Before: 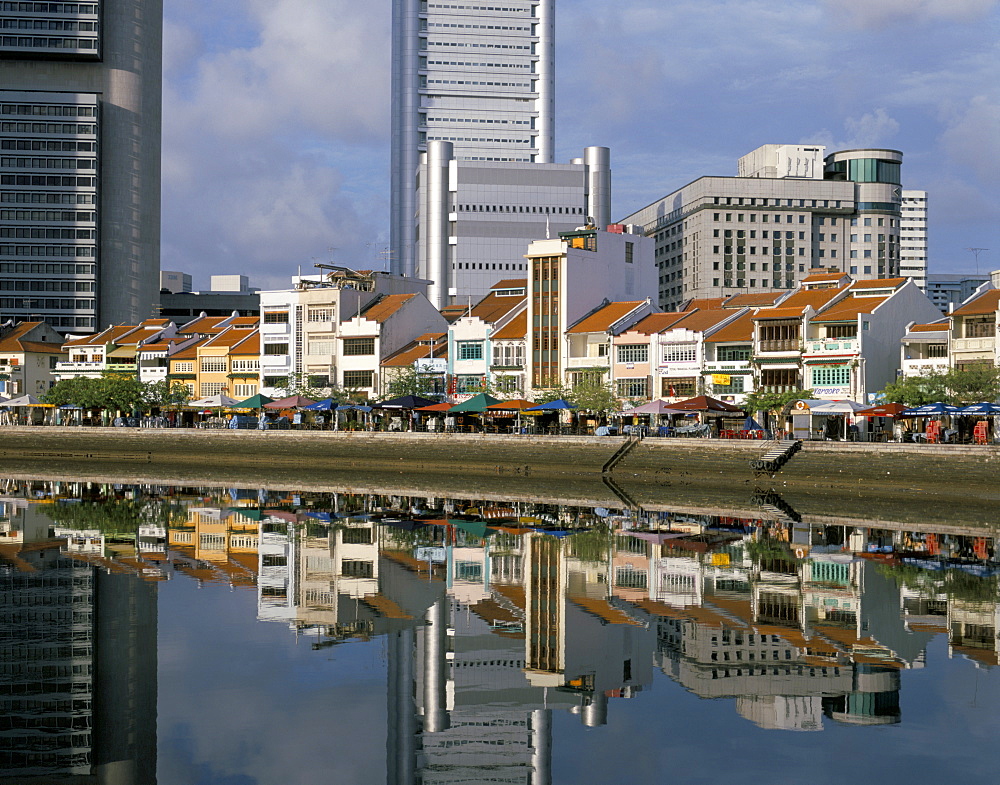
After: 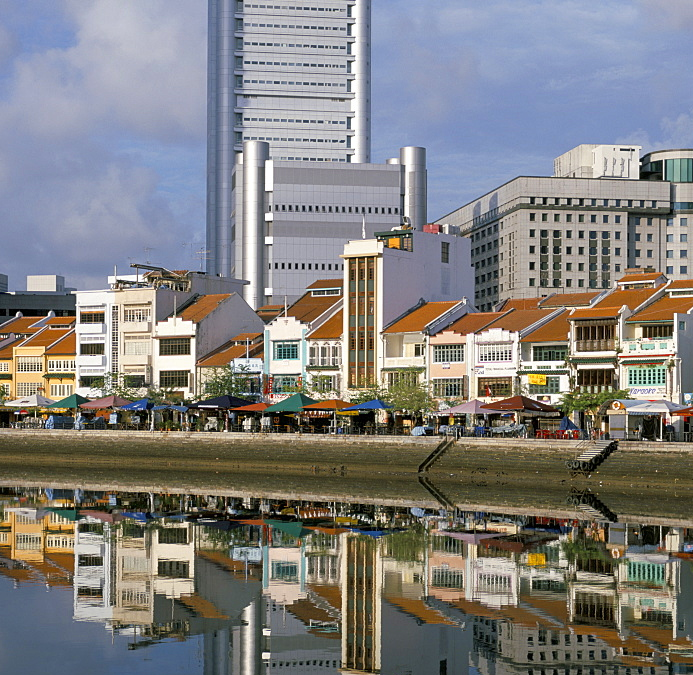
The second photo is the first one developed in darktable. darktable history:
crop: left 18.479%, right 12.2%, bottom 13.971%
